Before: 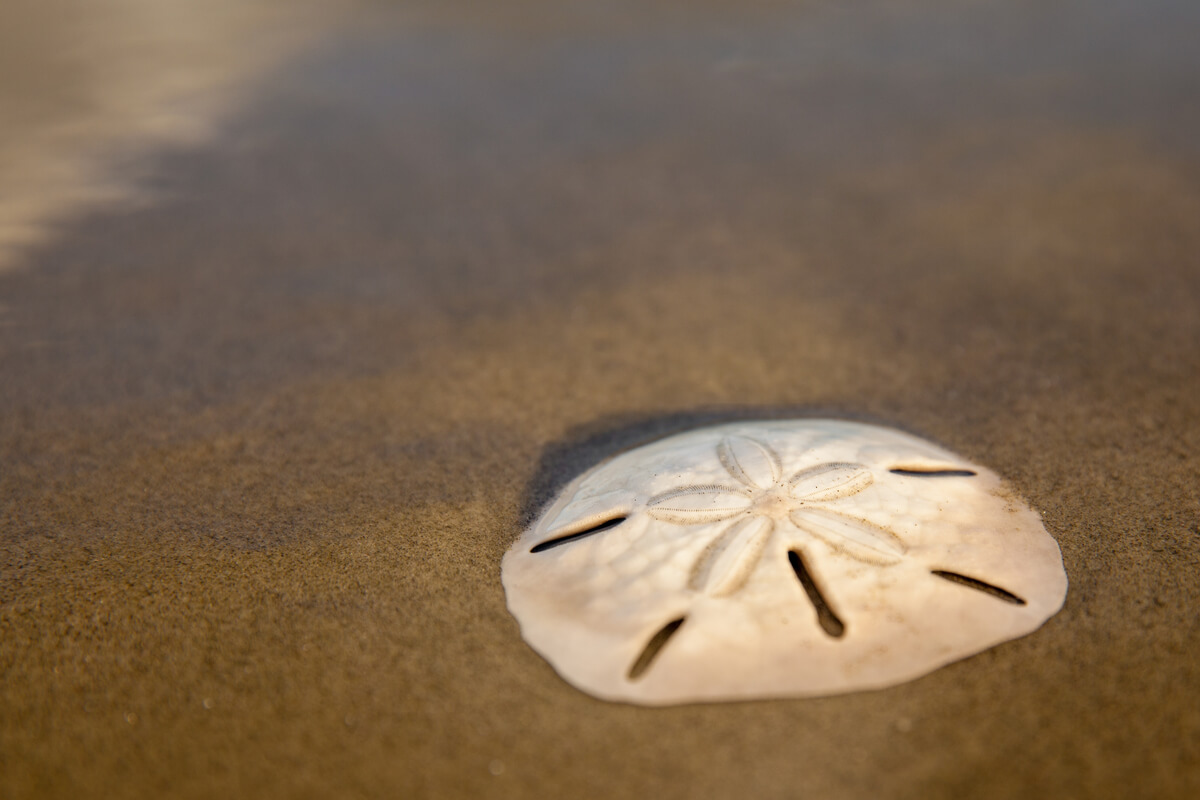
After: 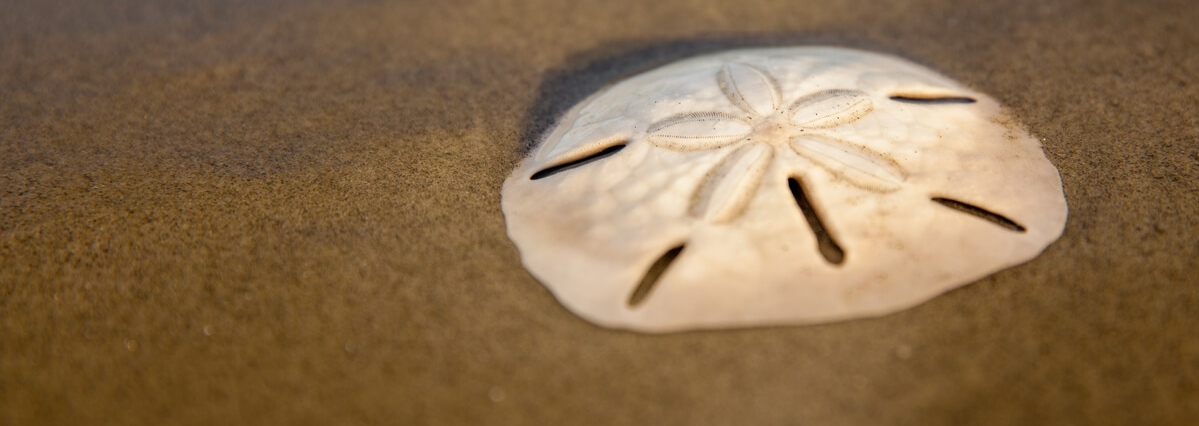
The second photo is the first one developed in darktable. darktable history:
crop and rotate: top 46.749%, right 0.04%
